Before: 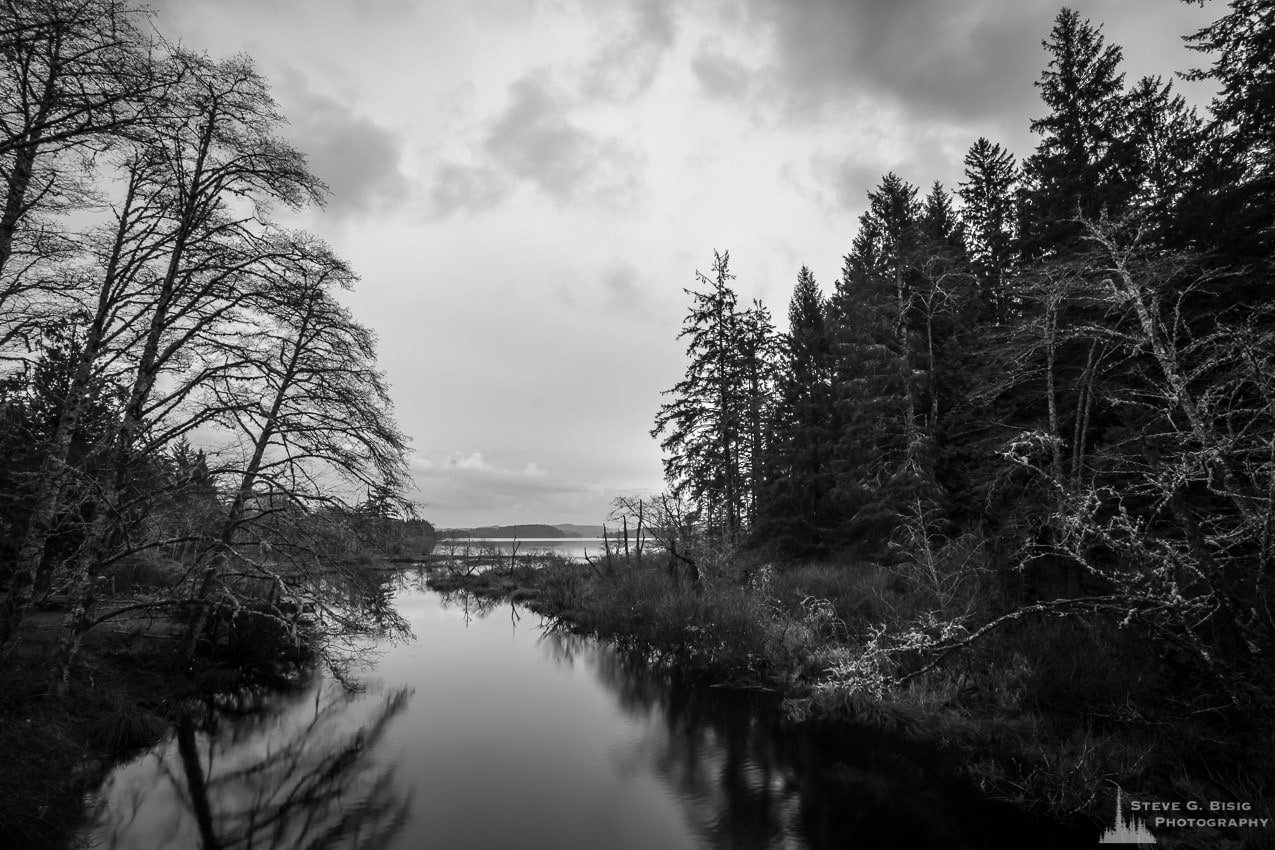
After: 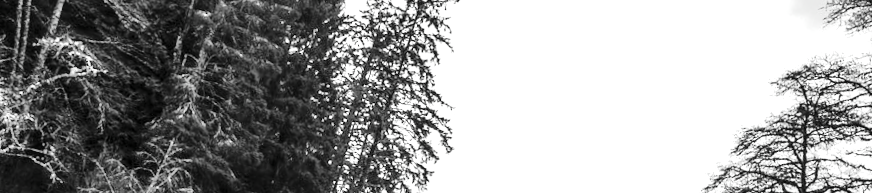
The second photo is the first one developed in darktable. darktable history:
exposure: black level correction 0, exposure 1.173 EV, compensate exposure bias true, compensate highlight preservation false
crop and rotate: angle 16.12°, top 30.835%, bottom 35.653%
shadows and highlights: soften with gaussian
local contrast: on, module defaults
contrast brightness saturation: saturation -0.04
rotate and perspective: rotation 0.062°, lens shift (vertical) 0.115, lens shift (horizontal) -0.133, crop left 0.047, crop right 0.94, crop top 0.061, crop bottom 0.94
tone curve: curves: ch0 [(0, 0.013) (0.129, 0.1) (0.327, 0.382) (0.489, 0.573) (0.66, 0.748) (0.858, 0.926) (1, 0.977)]; ch1 [(0, 0) (0.353, 0.344) (0.45, 0.46) (0.498, 0.498) (0.521, 0.512) (0.563, 0.559) (0.592, 0.585) (0.647, 0.68) (1, 1)]; ch2 [(0, 0) (0.333, 0.346) (0.375, 0.375) (0.427, 0.44) (0.476, 0.492) (0.511, 0.508) (0.528, 0.533) (0.579, 0.61) (0.612, 0.644) (0.66, 0.715) (1, 1)], color space Lab, independent channels, preserve colors none
